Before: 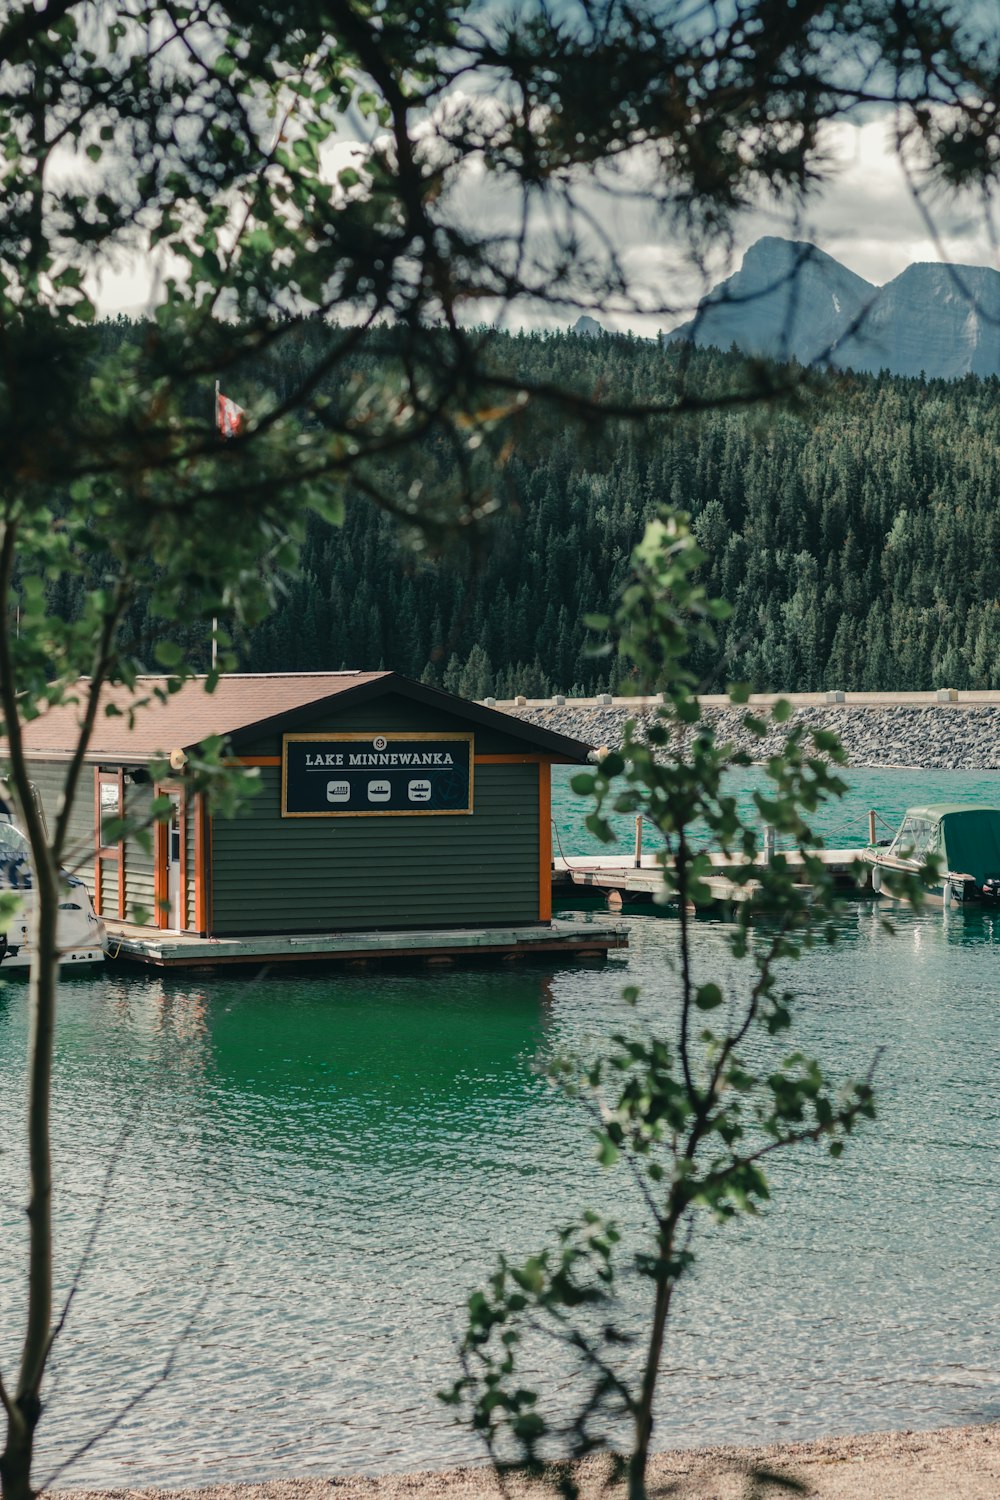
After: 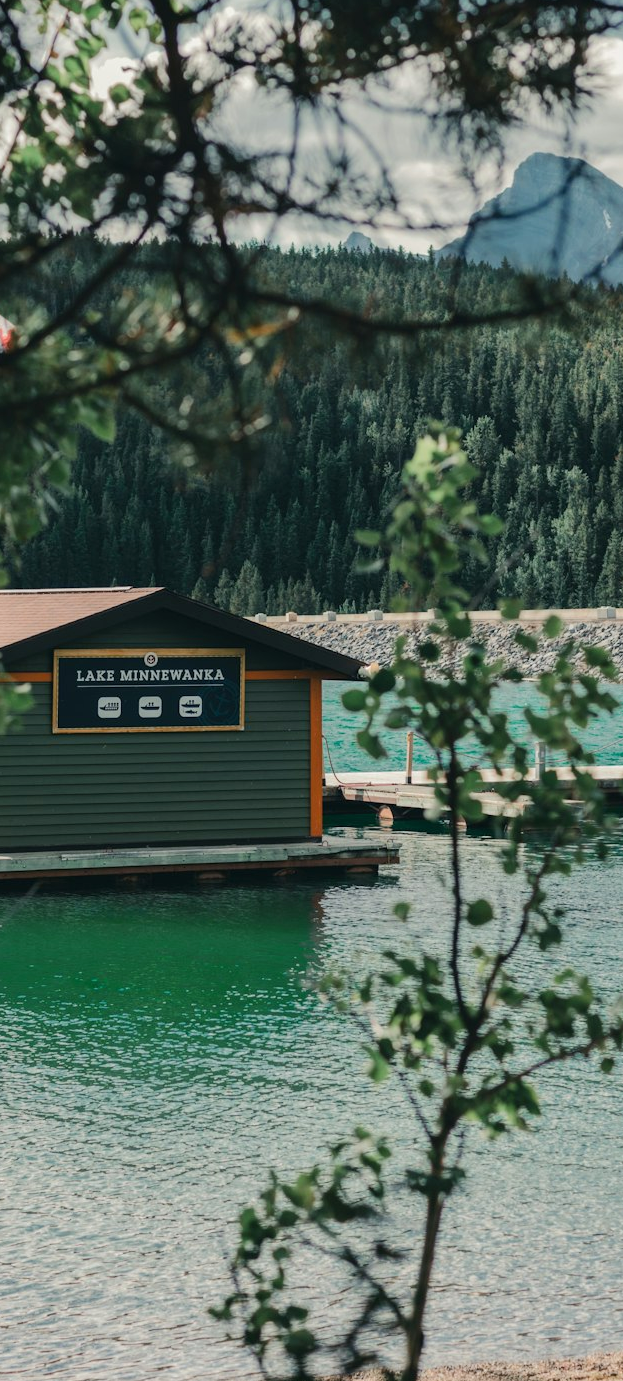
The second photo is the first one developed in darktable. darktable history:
rotate and perspective: crop left 0, crop top 0
base curve: curves: ch0 [(0, 0) (0.262, 0.32) (0.722, 0.705) (1, 1)]
crop and rotate: left 22.918%, top 5.629%, right 14.711%, bottom 2.247%
